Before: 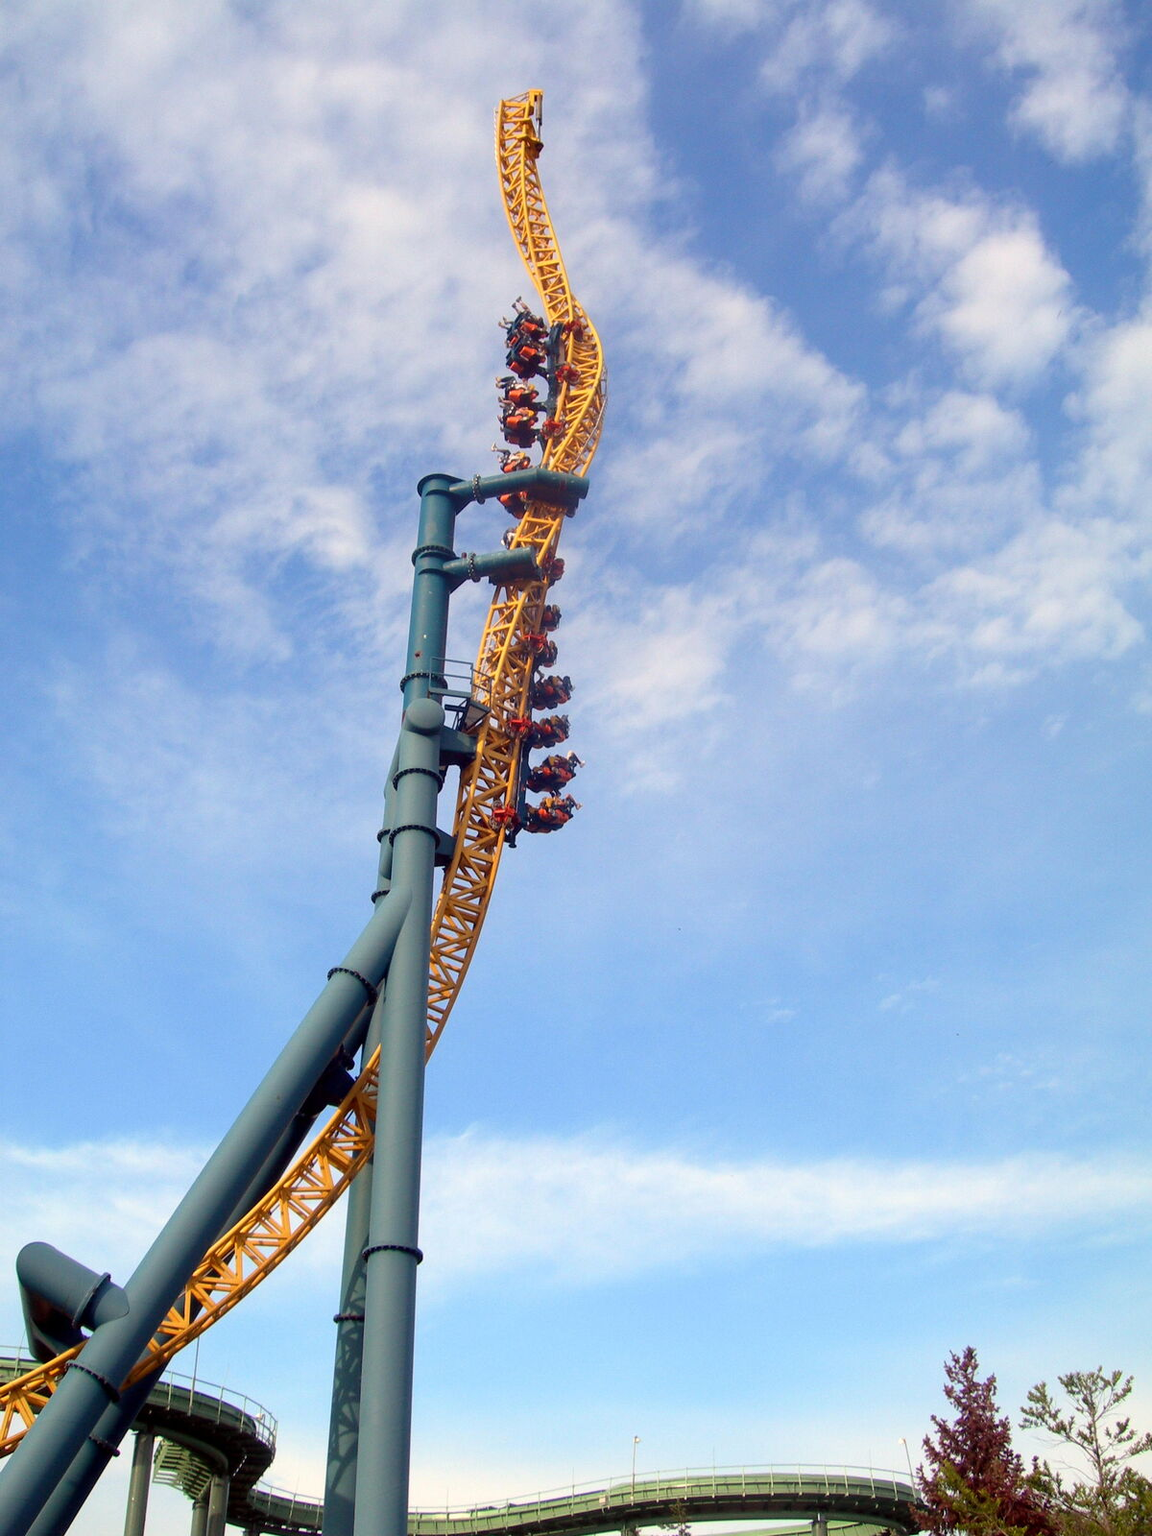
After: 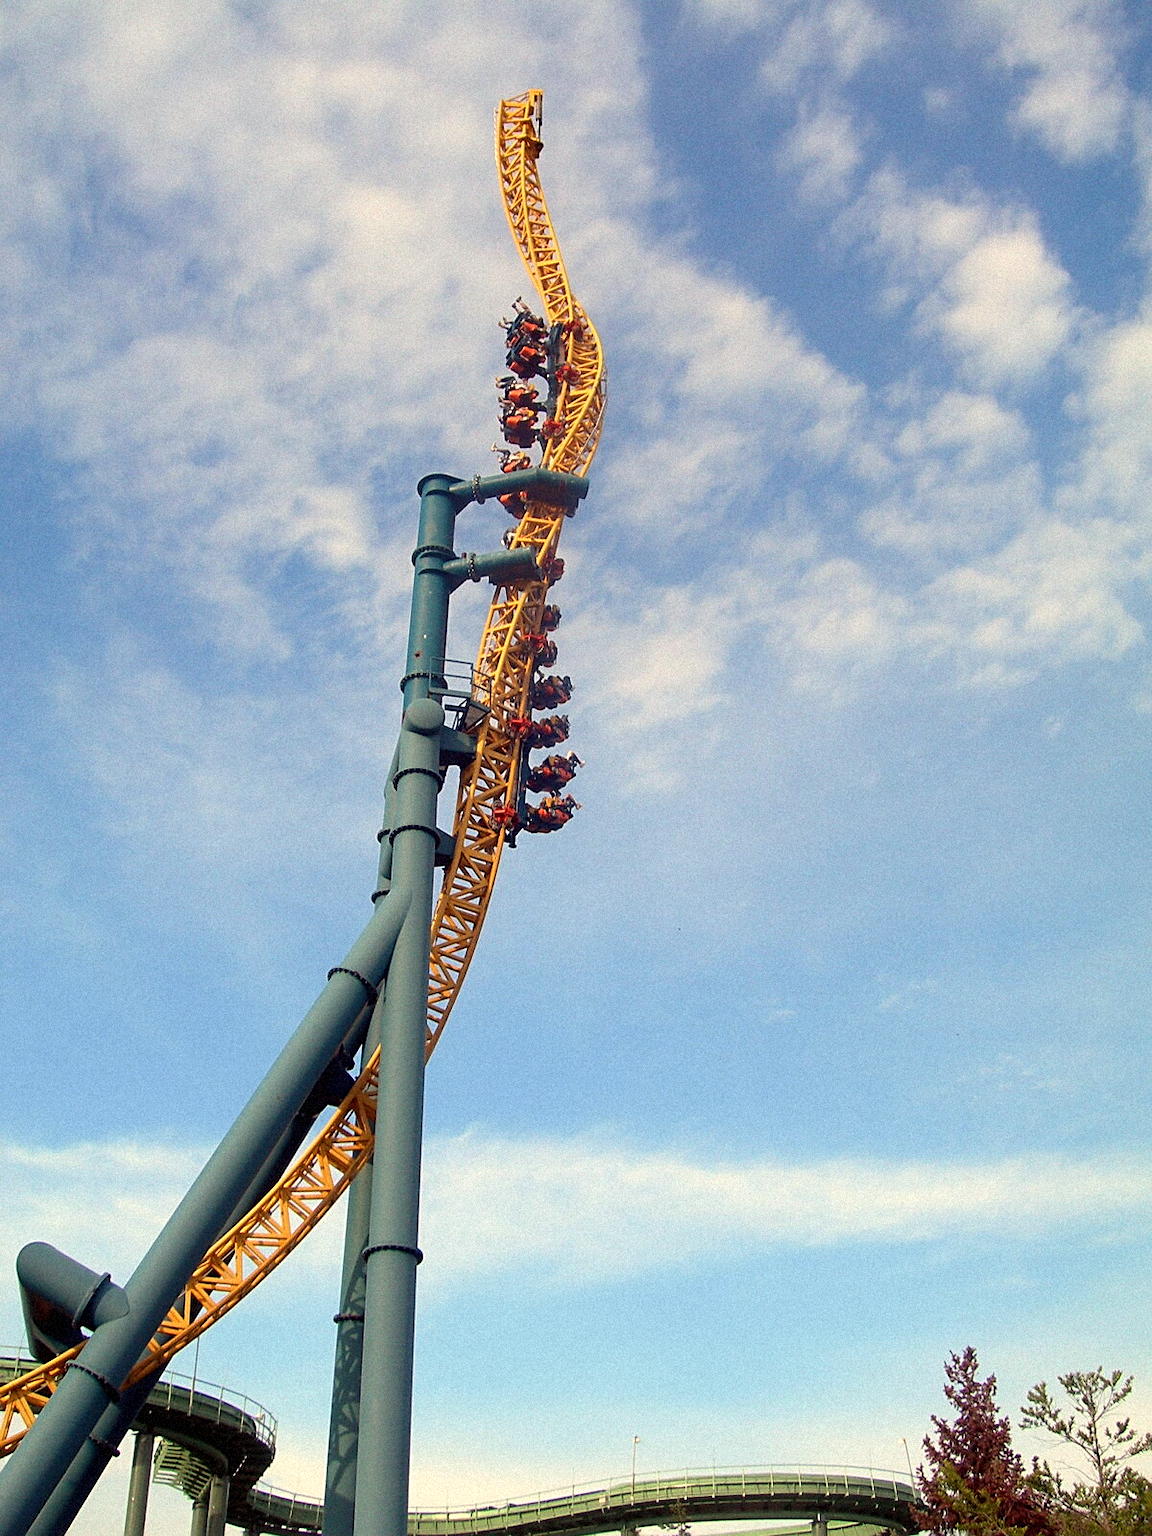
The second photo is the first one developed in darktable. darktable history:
sharpen: on, module defaults
white balance: red 1.029, blue 0.92
grain: mid-tones bias 0%
